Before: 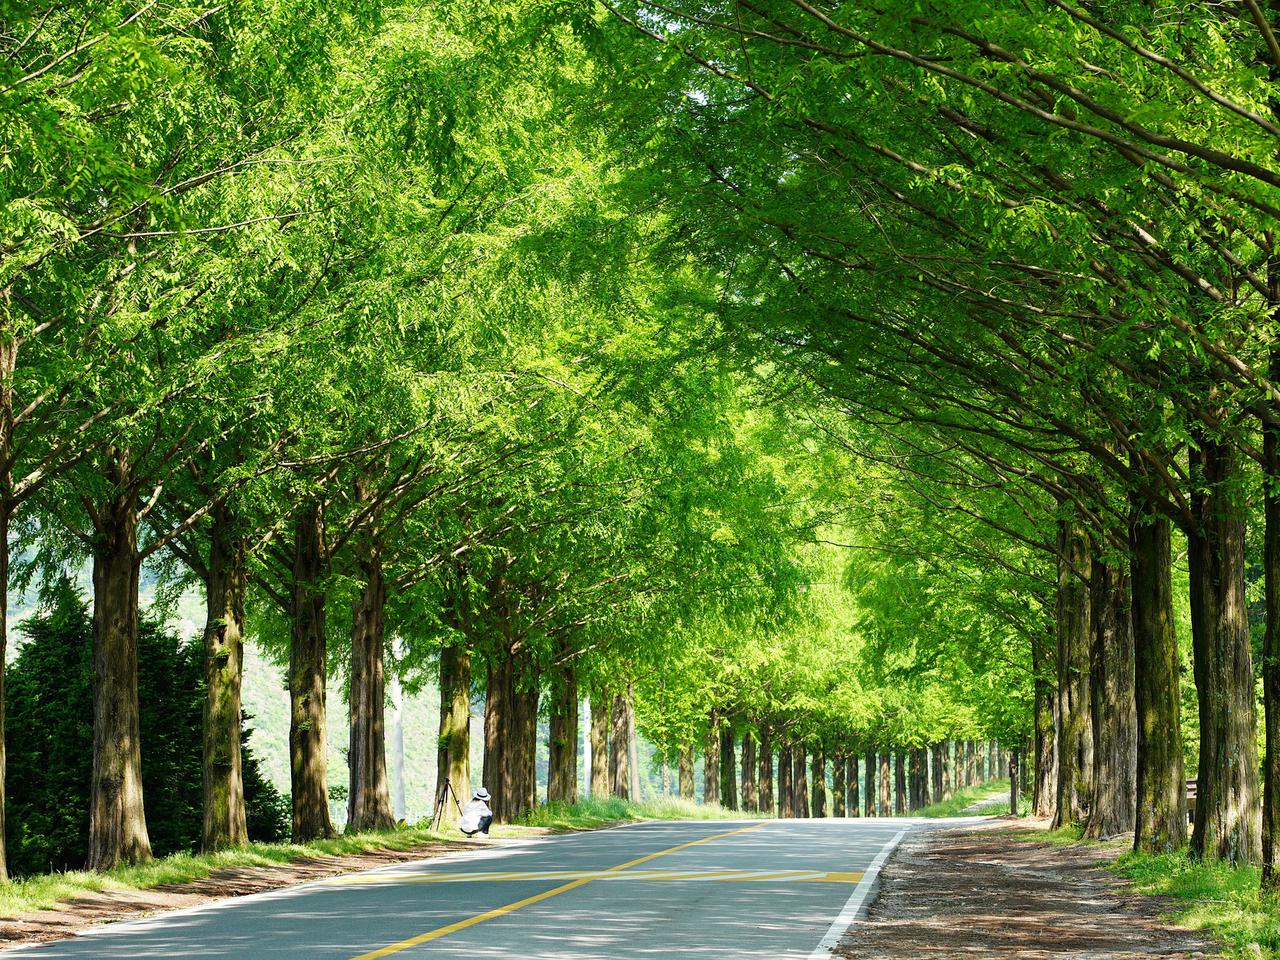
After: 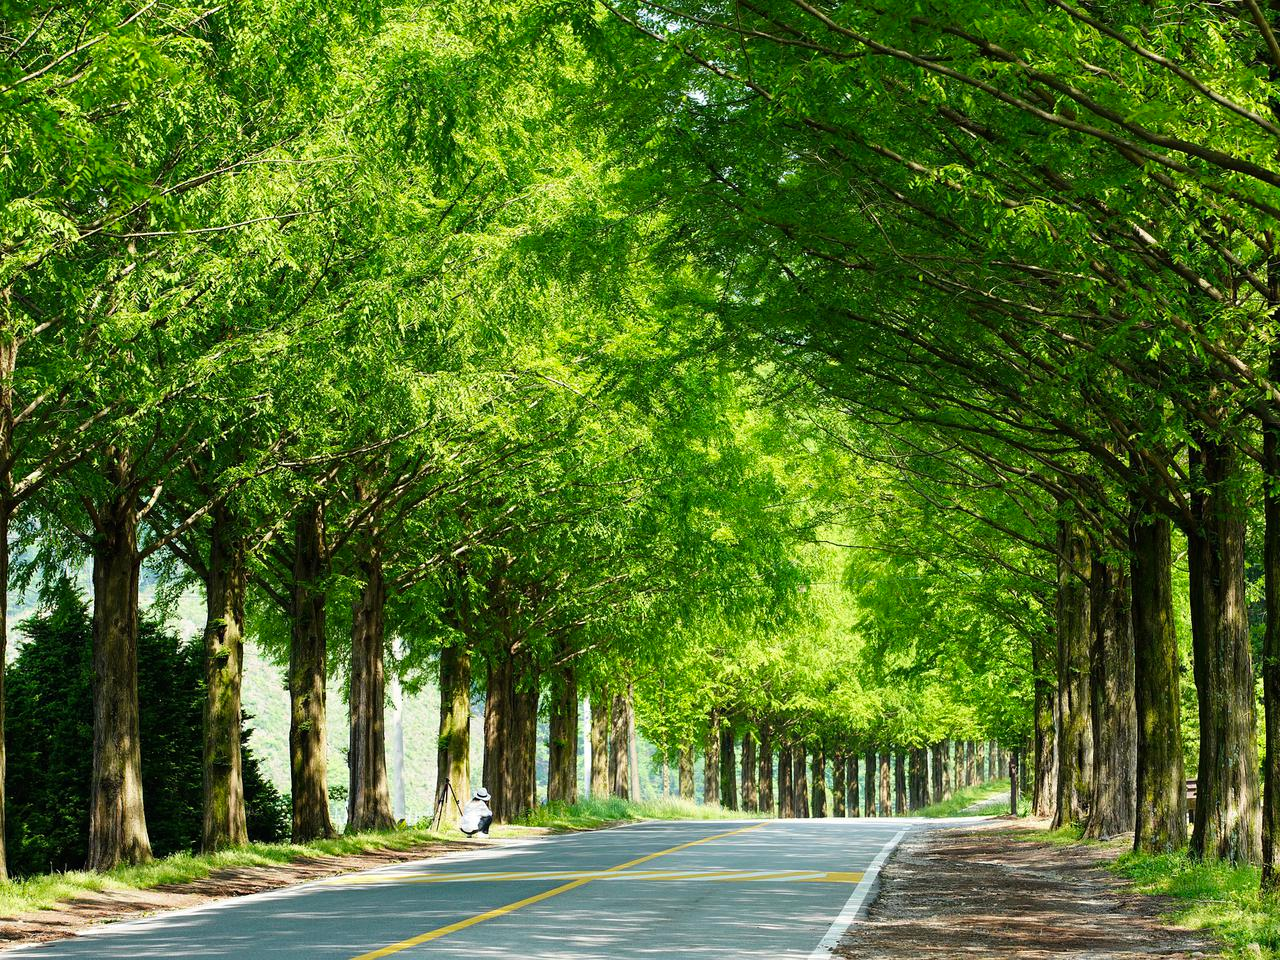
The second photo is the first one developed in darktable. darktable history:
color balance rgb: shadows lift › luminance -20.382%, perceptual saturation grading › global saturation 0.415%, global vibrance 20%
